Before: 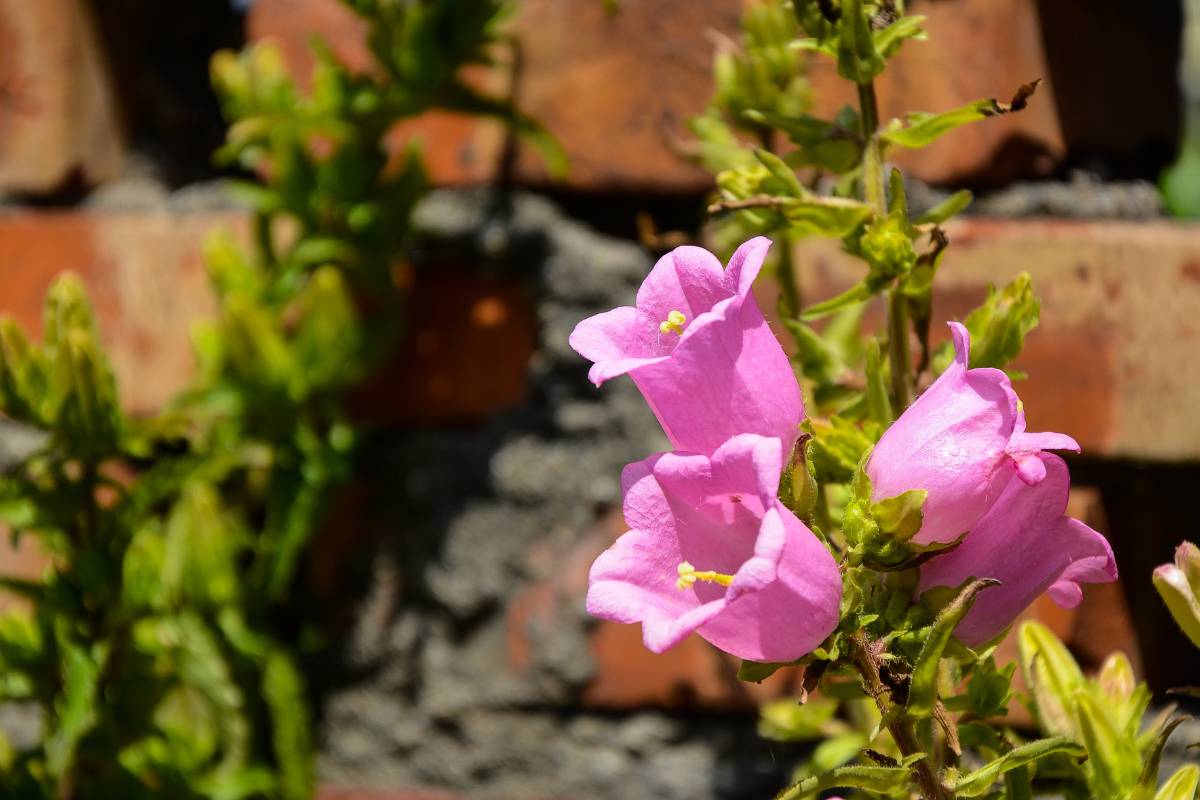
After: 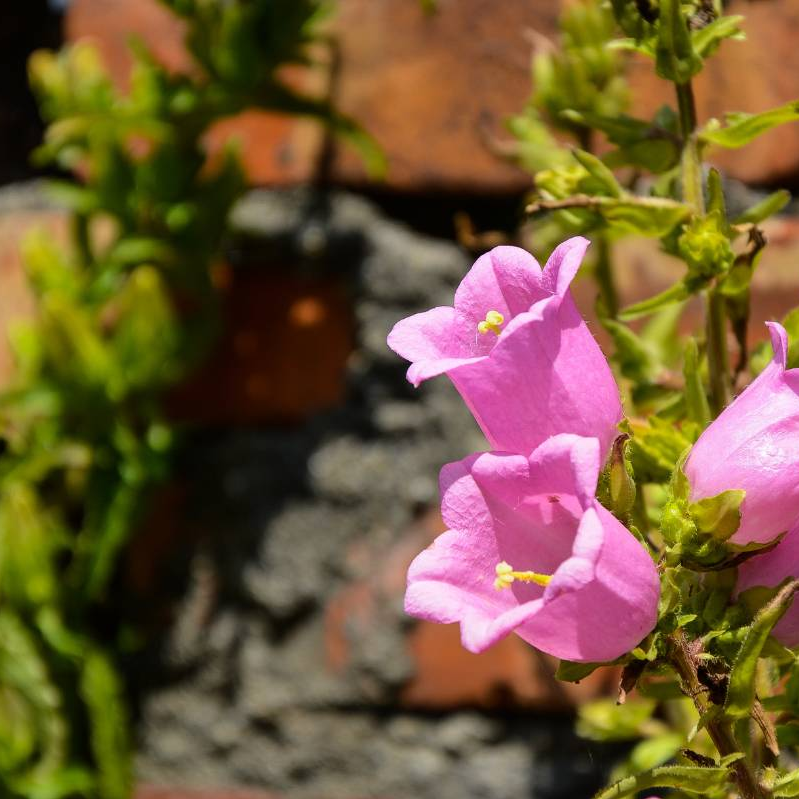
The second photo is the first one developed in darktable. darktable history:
crop and rotate: left 15.191%, right 18.17%
